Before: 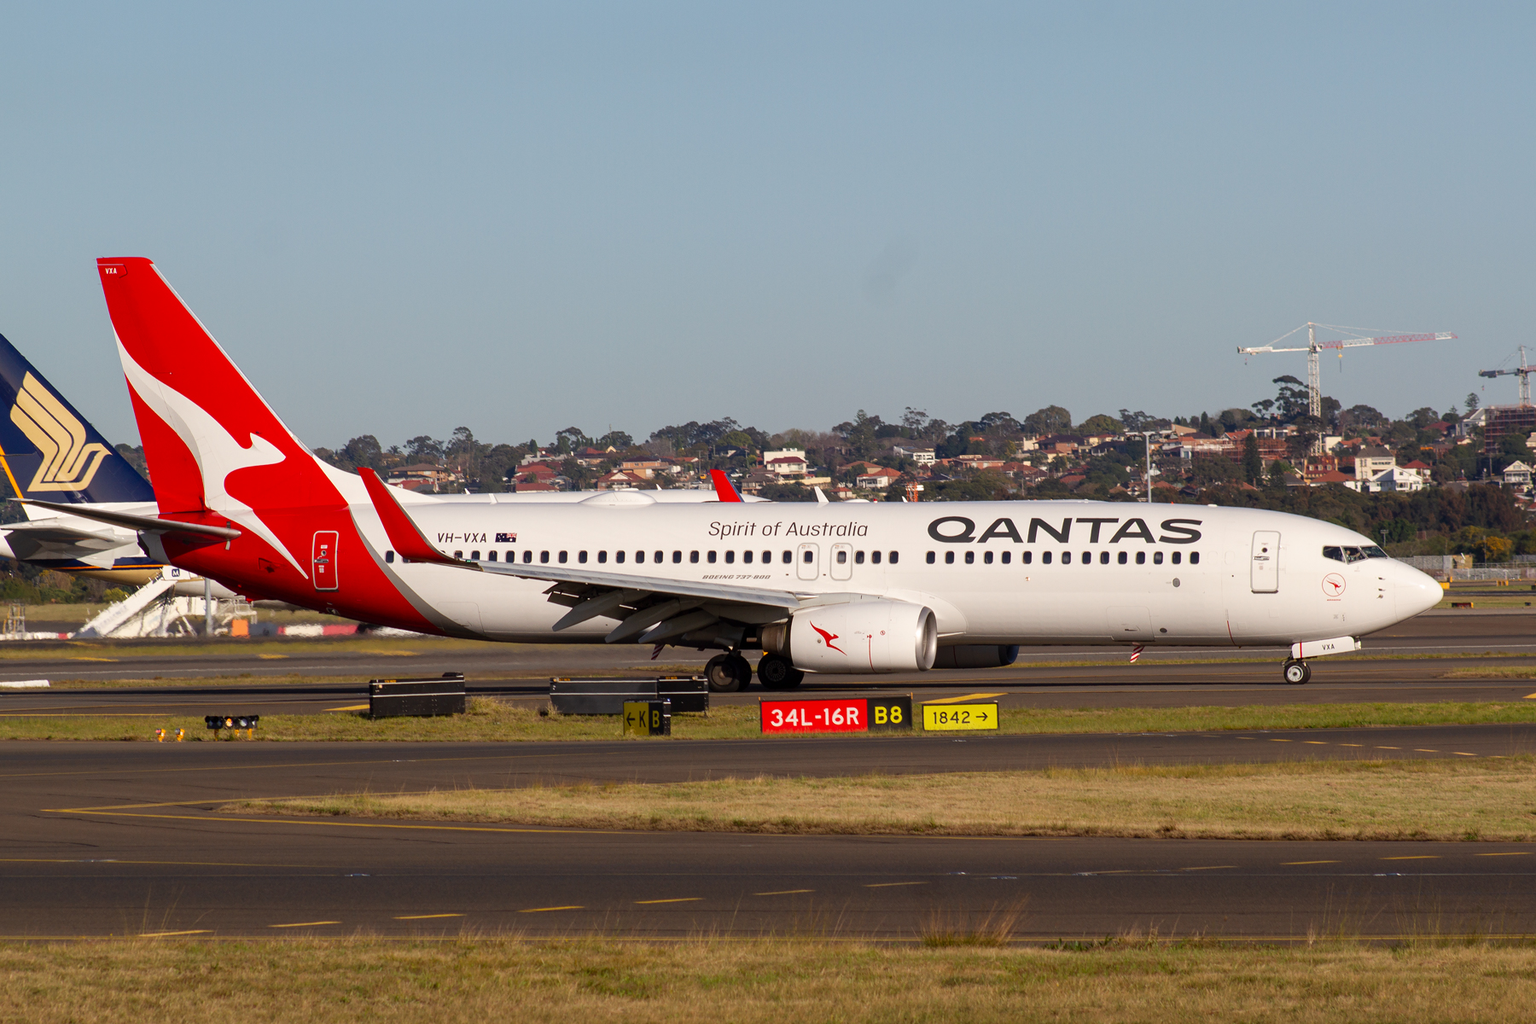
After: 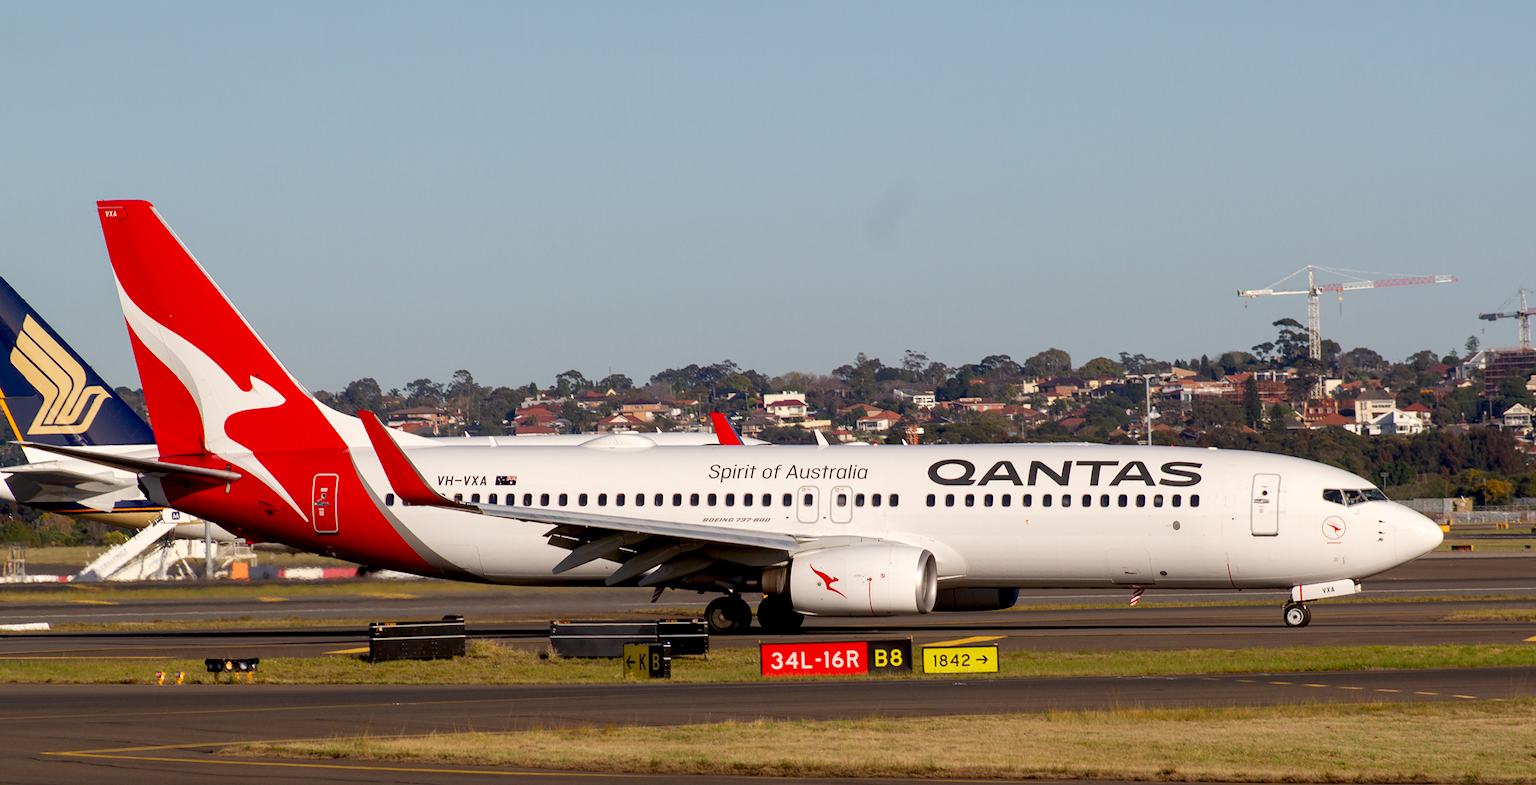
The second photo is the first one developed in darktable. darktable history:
crop: top 5.667%, bottom 17.637%
exposure: black level correction 0.007, exposure 0.093 EV, compensate highlight preservation false
